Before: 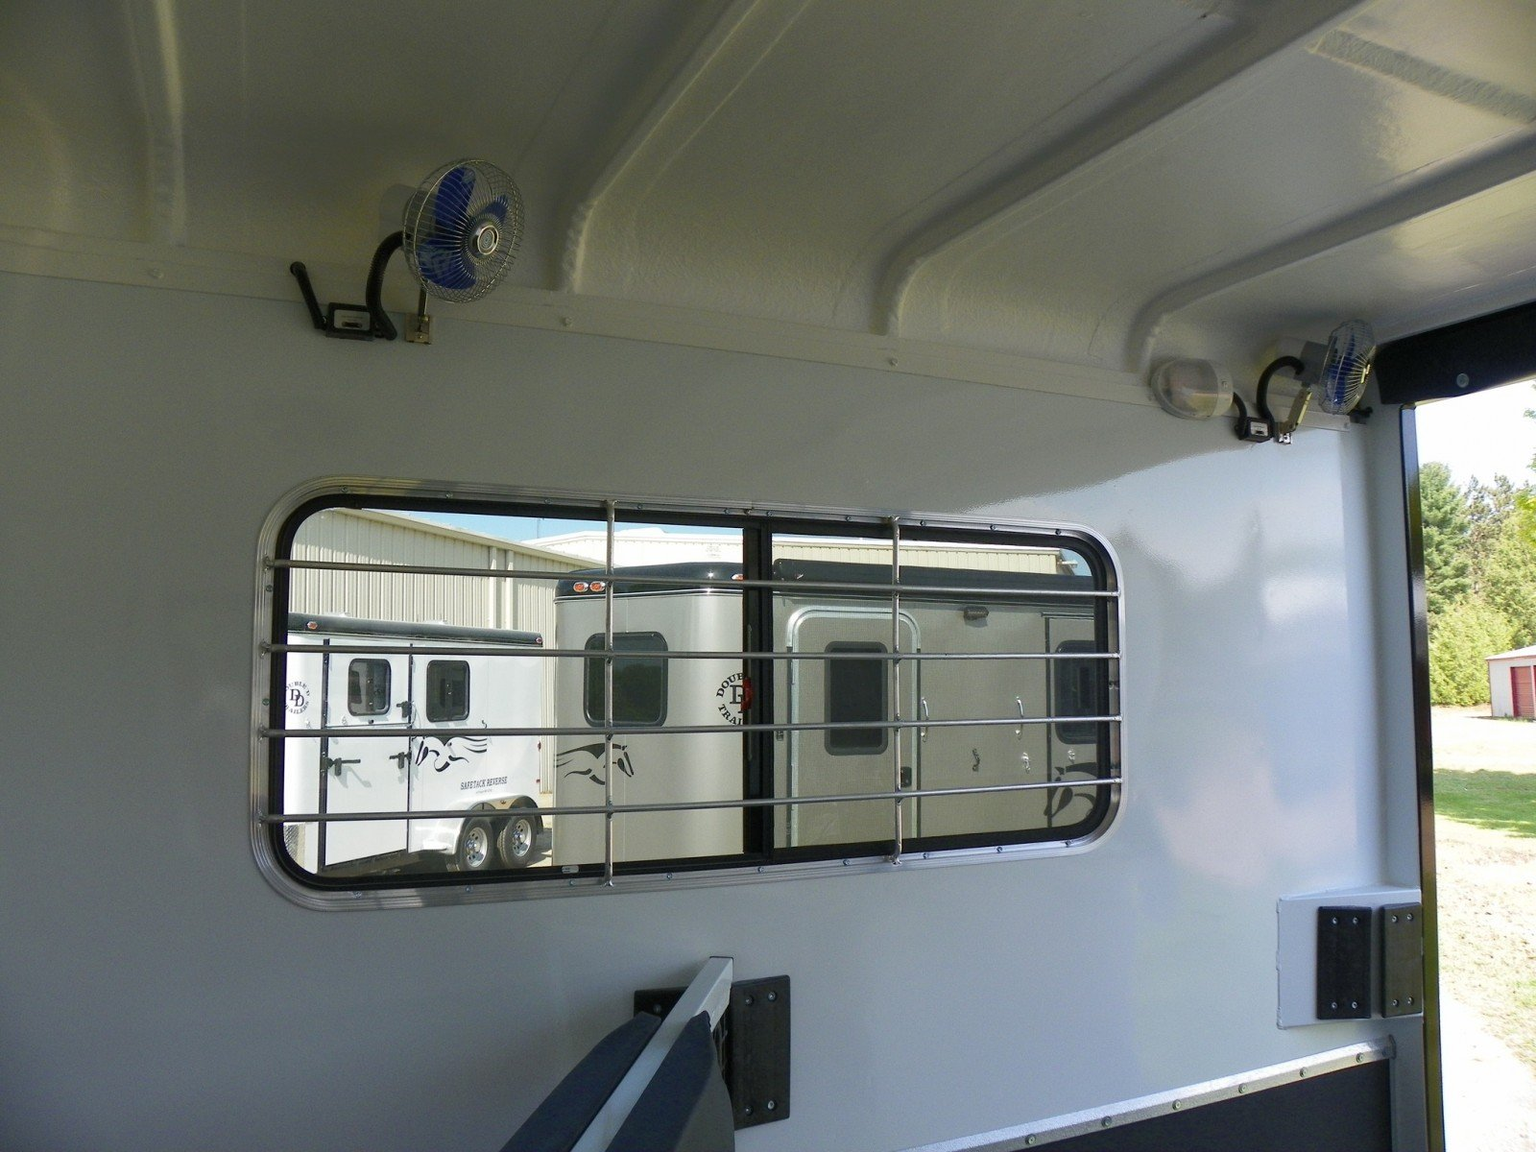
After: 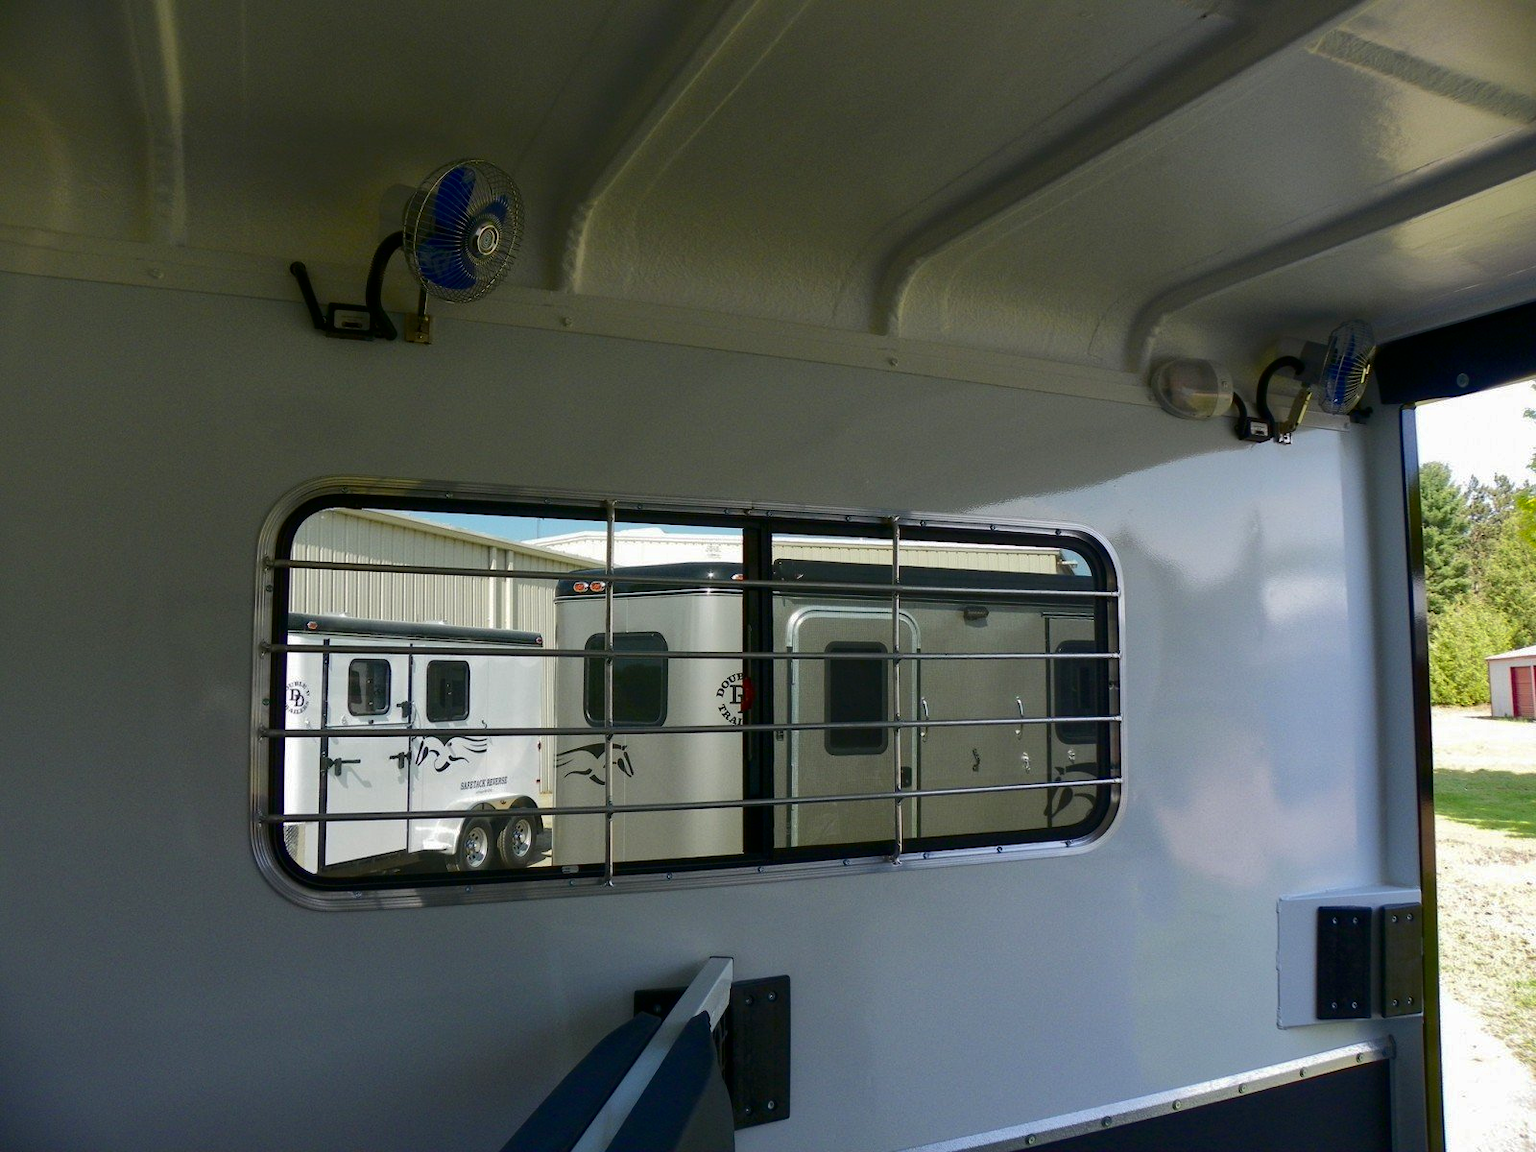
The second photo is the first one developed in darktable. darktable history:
shadows and highlights: shadows 40, highlights -60
contrast brightness saturation: contrast 0.13, brightness -0.24, saturation 0.14
